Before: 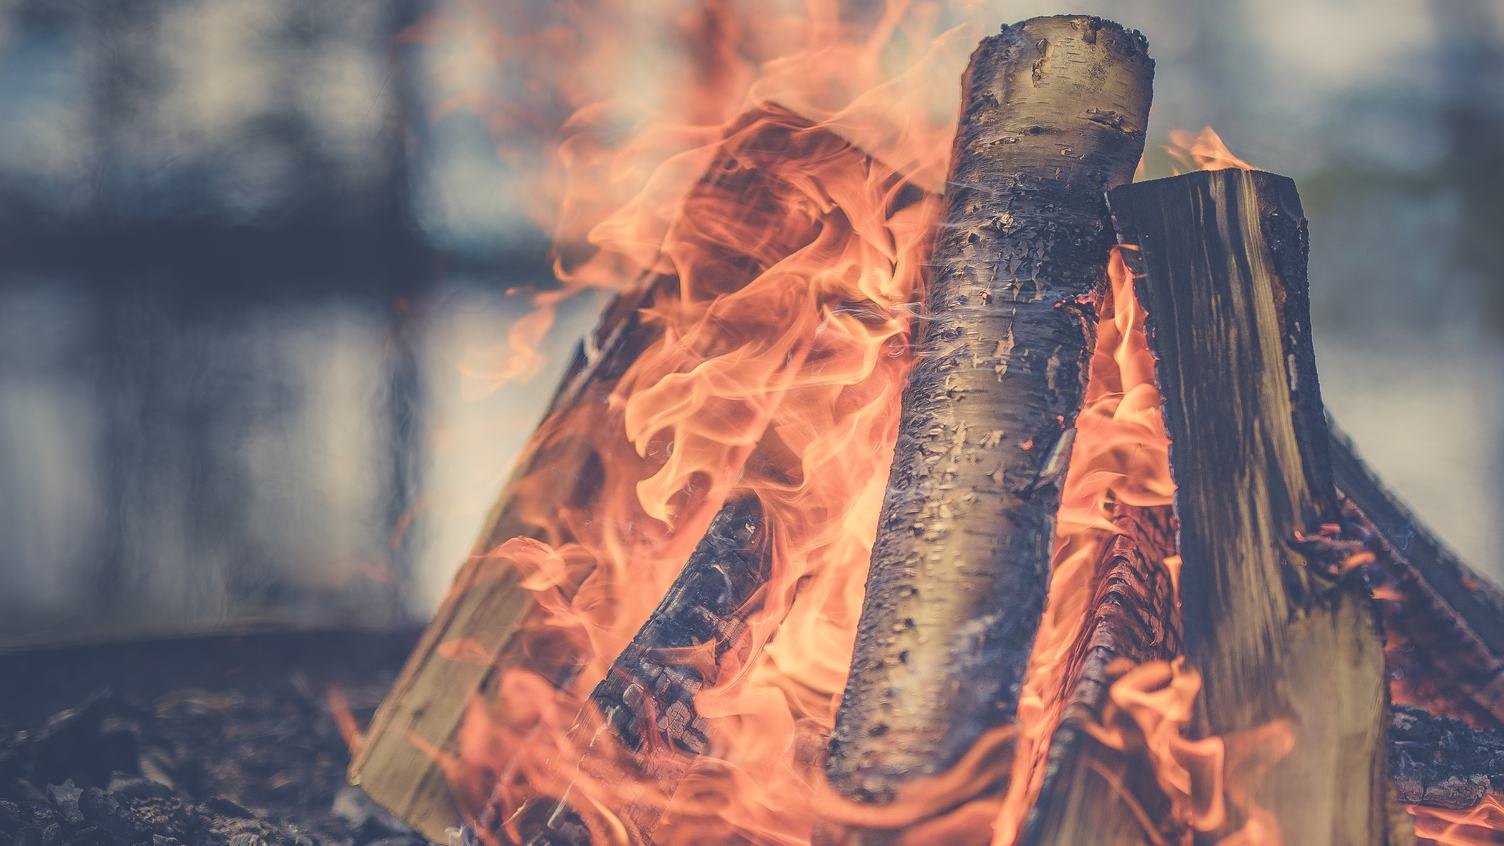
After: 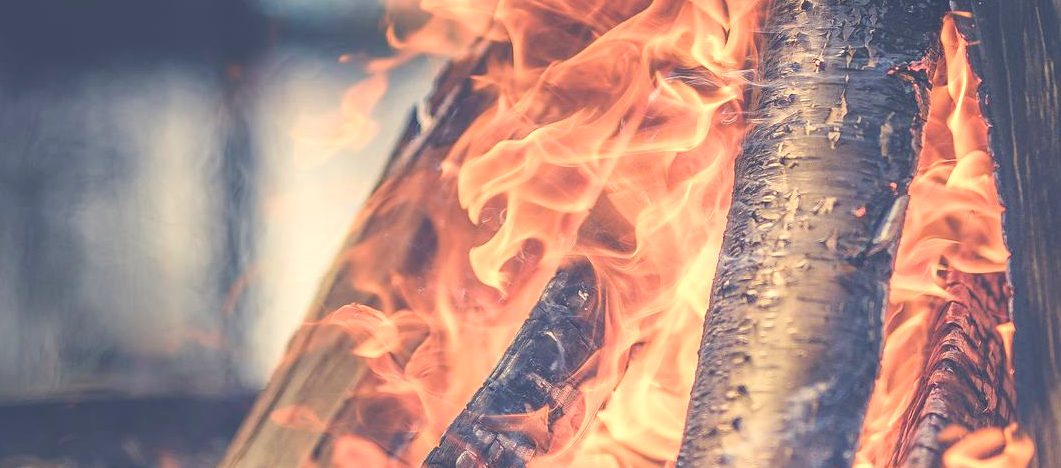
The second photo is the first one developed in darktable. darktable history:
exposure: black level correction 0, exposure 0.5 EV, compensate highlight preservation false
crop: left 11.123%, top 27.61%, right 18.3%, bottom 17.034%
